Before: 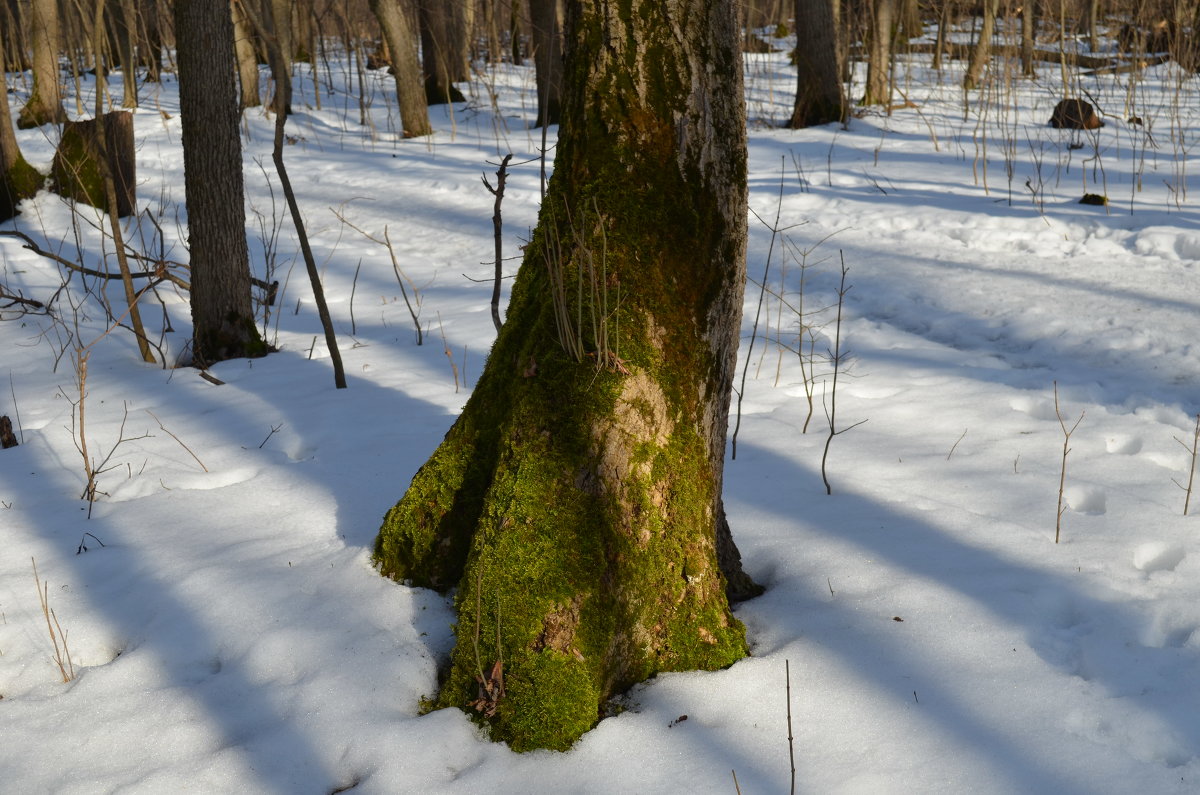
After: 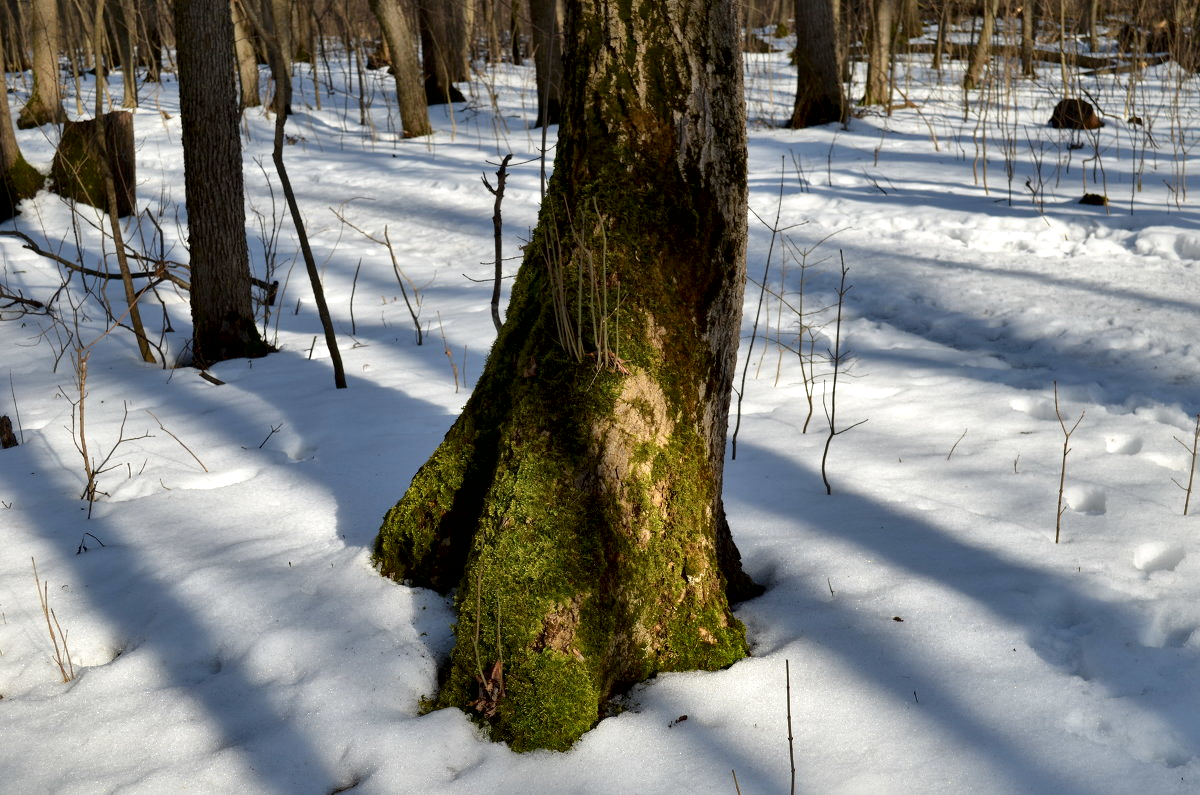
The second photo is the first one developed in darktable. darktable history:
local contrast: mode bilateral grid, contrast 70, coarseness 75, detail 181%, midtone range 0.2
